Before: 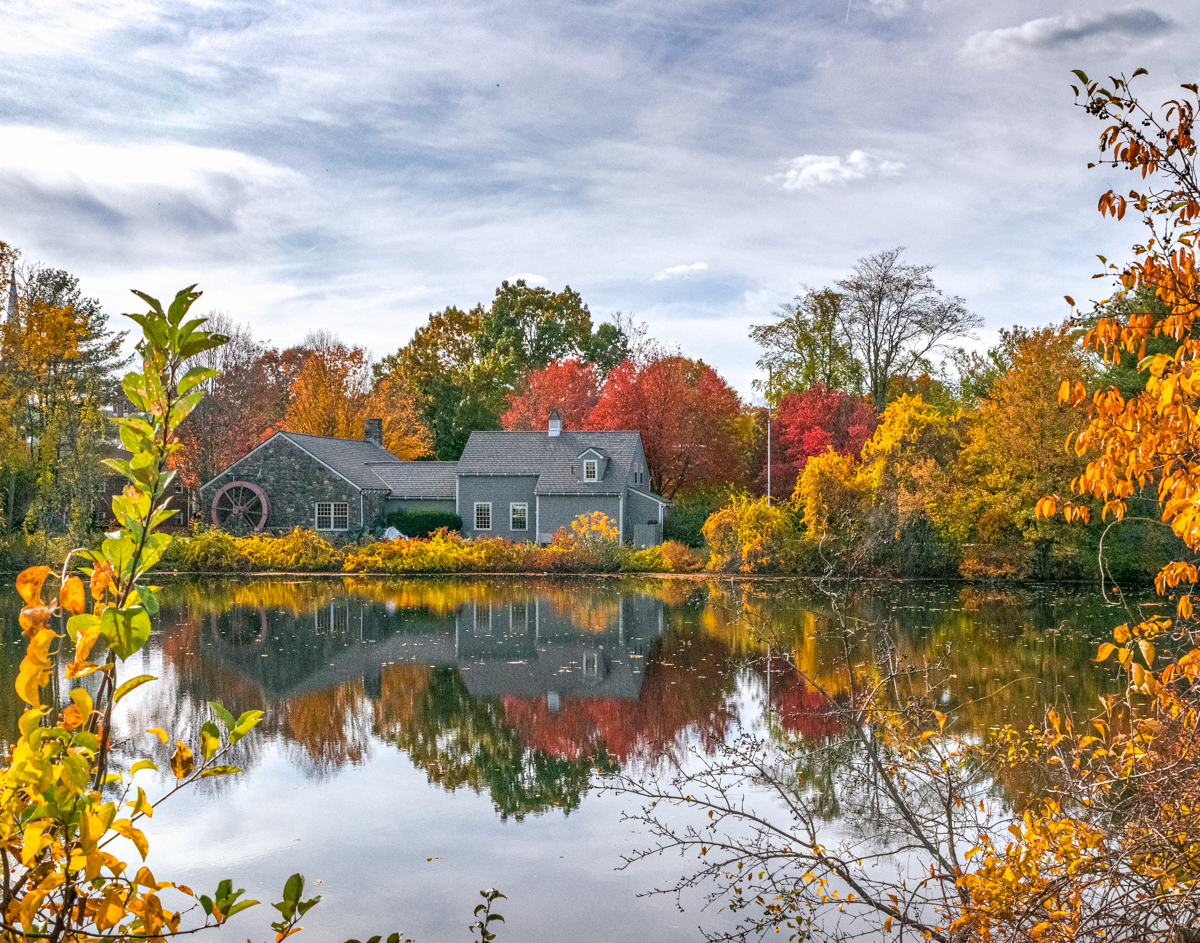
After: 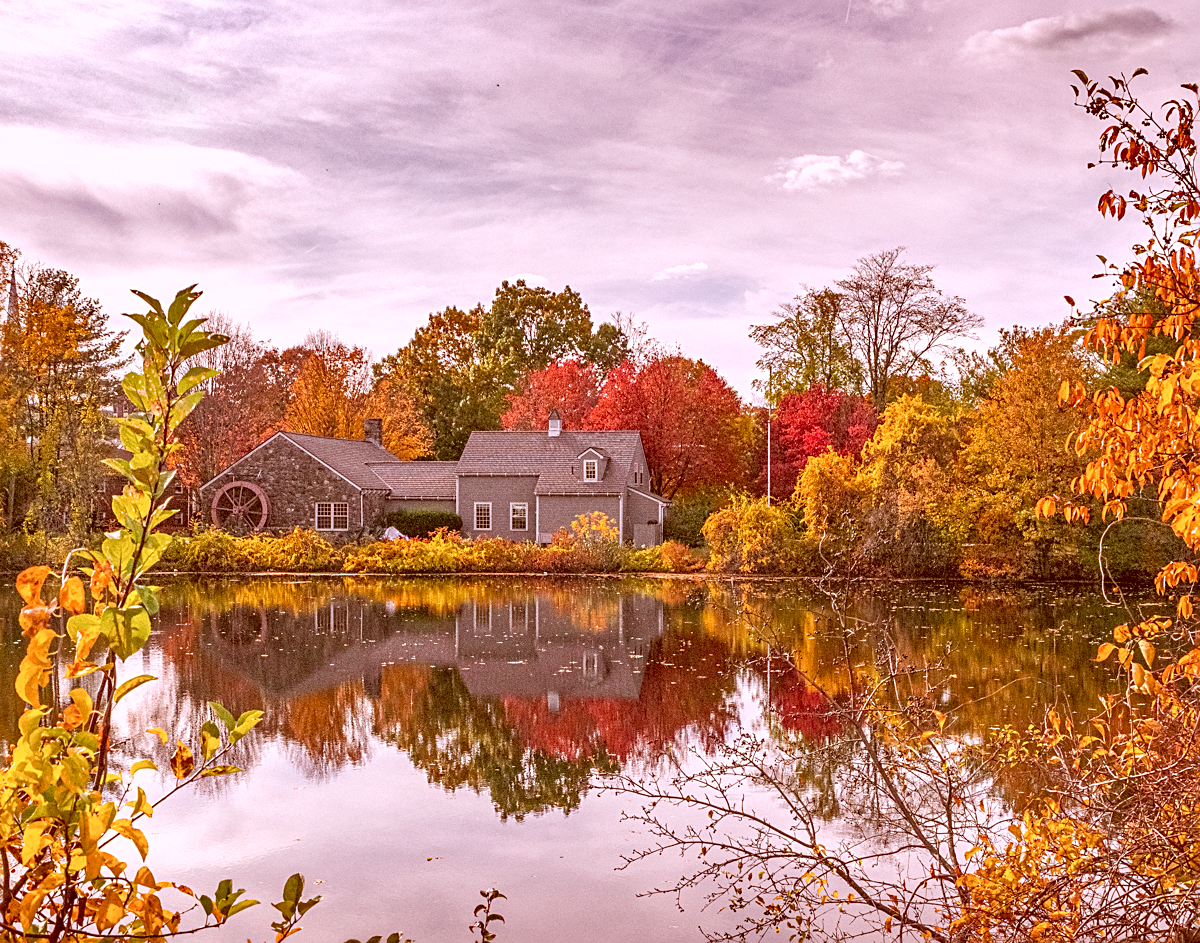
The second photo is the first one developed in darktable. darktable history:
white balance: red 1.004, blue 1.096
levels: levels [0, 0.478, 1]
color correction: highlights a* 9.03, highlights b* 8.71, shadows a* 40, shadows b* 40, saturation 0.8
sharpen: on, module defaults
